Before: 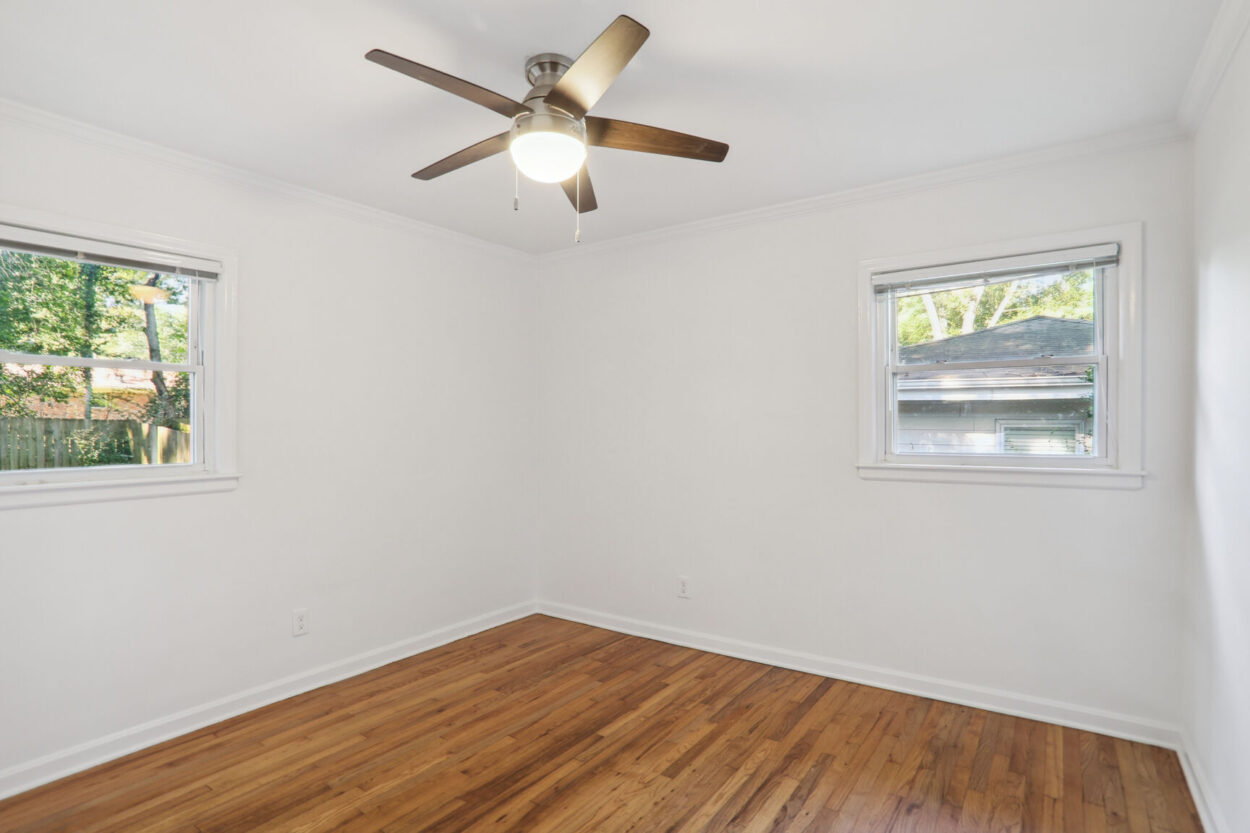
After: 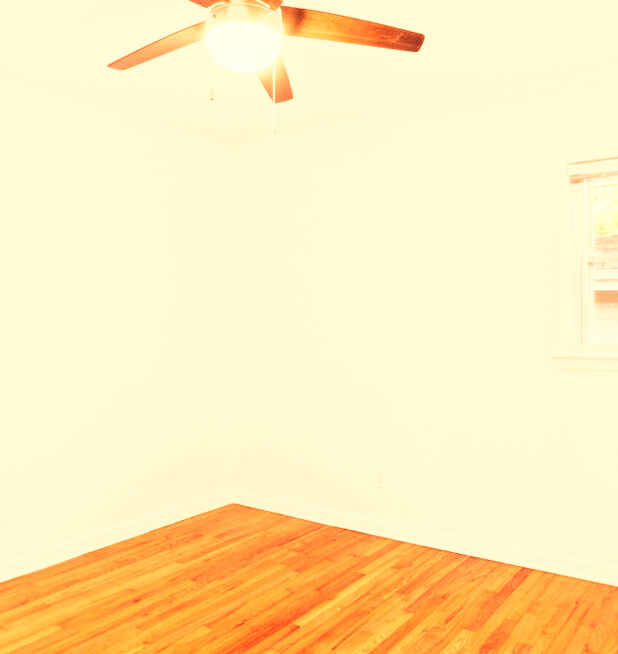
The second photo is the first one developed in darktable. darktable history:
crop and rotate: angle 0.02°, left 24.353%, top 13.219%, right 26.156%, bottom 8.224%
base curve: curves: ch0 [(0, 0) (0.007, 0.004) (0.027, 0.03) (0.046, 0.07) (0.207, 0.54) (0.442, 0.872) (0.673, 0.972) (1, 1)], preserve colors none
white balance: red 1.467, blue 0.684
contrast brightness saturation: saturation -0.05
tone curve: curves: ch0 [(0.003, 0) (0.066, 0.017) (0.163, 0.09) (0.264, 0.238) (0.395, 0.421) (0.517, 0.56) (0.688, 0.743) (0.791, 0.814) (1, 1)]; ch1 [(0, 0) (0.164, 0.115) (0.337, 0.332) (0.39, 0.398) (0.464, 0.461) (0.501, 0.5) (0.507, 0.503) (0.534, 0.537) (0.577, 0.59) (0.652, 0.681) (0.733, 0.749) (0.811, 0.796) (1, 1)]; ch2 [(0, 0) (0.337, 0.382) (0.464, 0.476) (0.501, 0.502) (0.527, 0.54) (0.551, 0.565) (0.6, 0.59) (0.687, 0.675) (1, 1)], color space Lab, independent channels, preserve colors none
